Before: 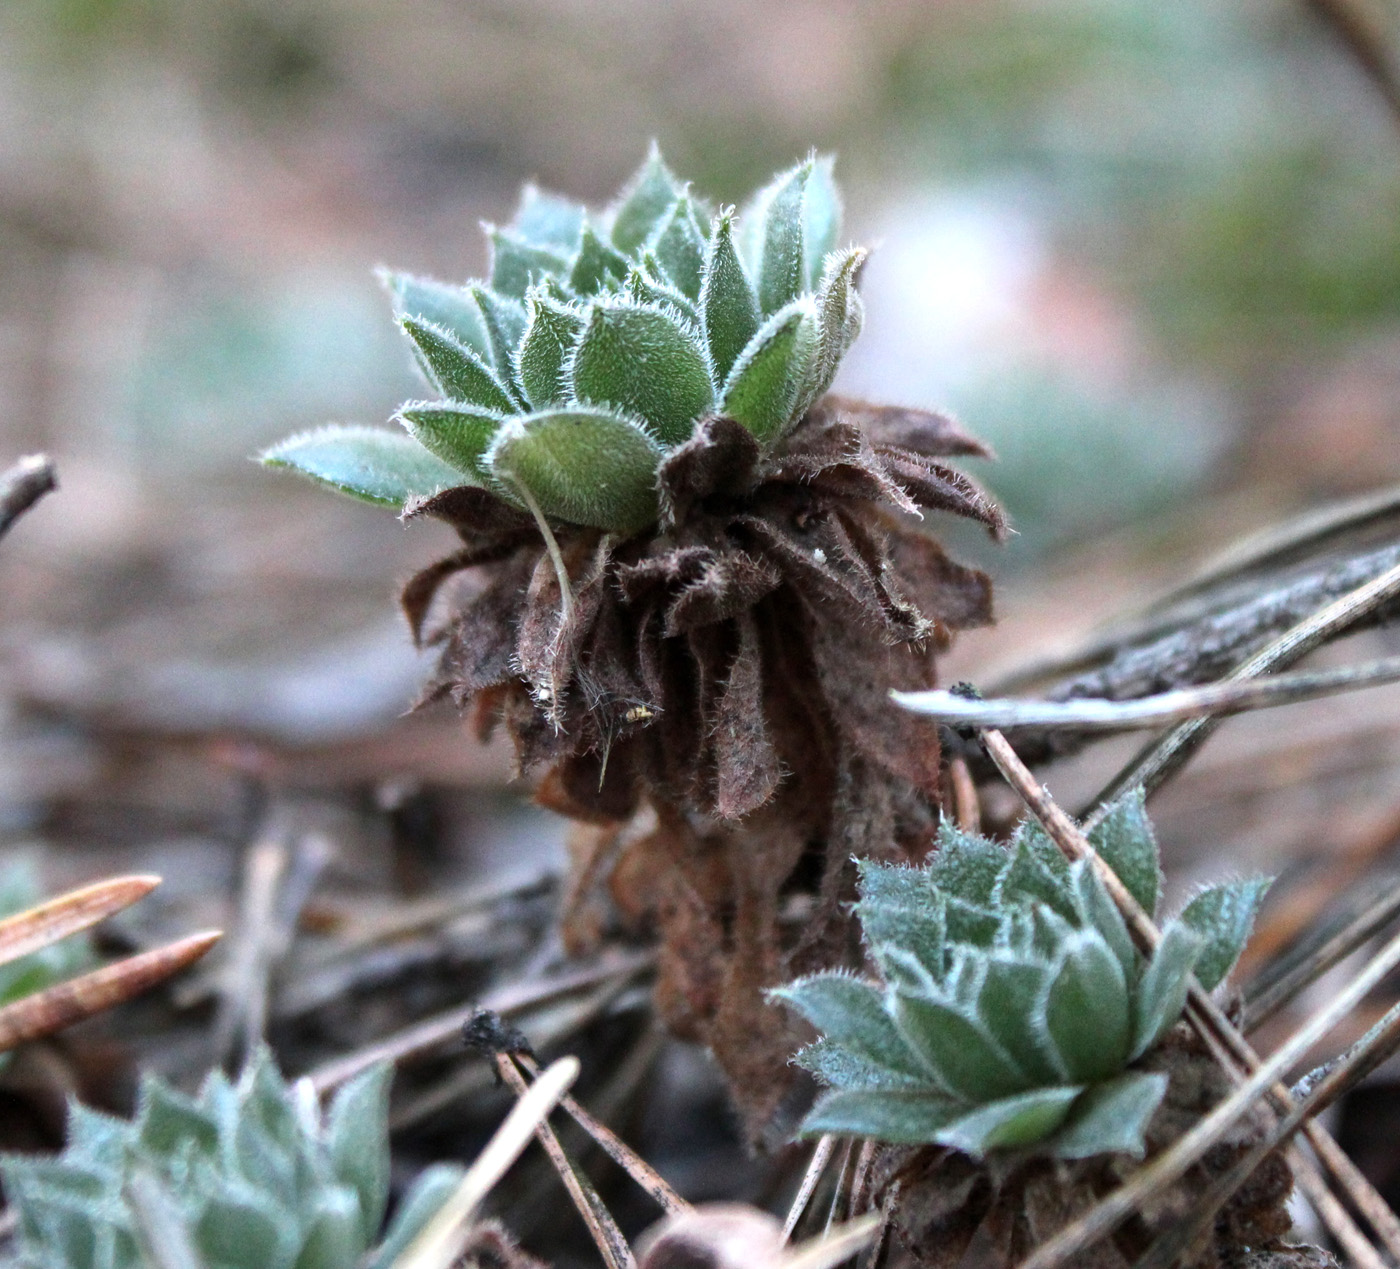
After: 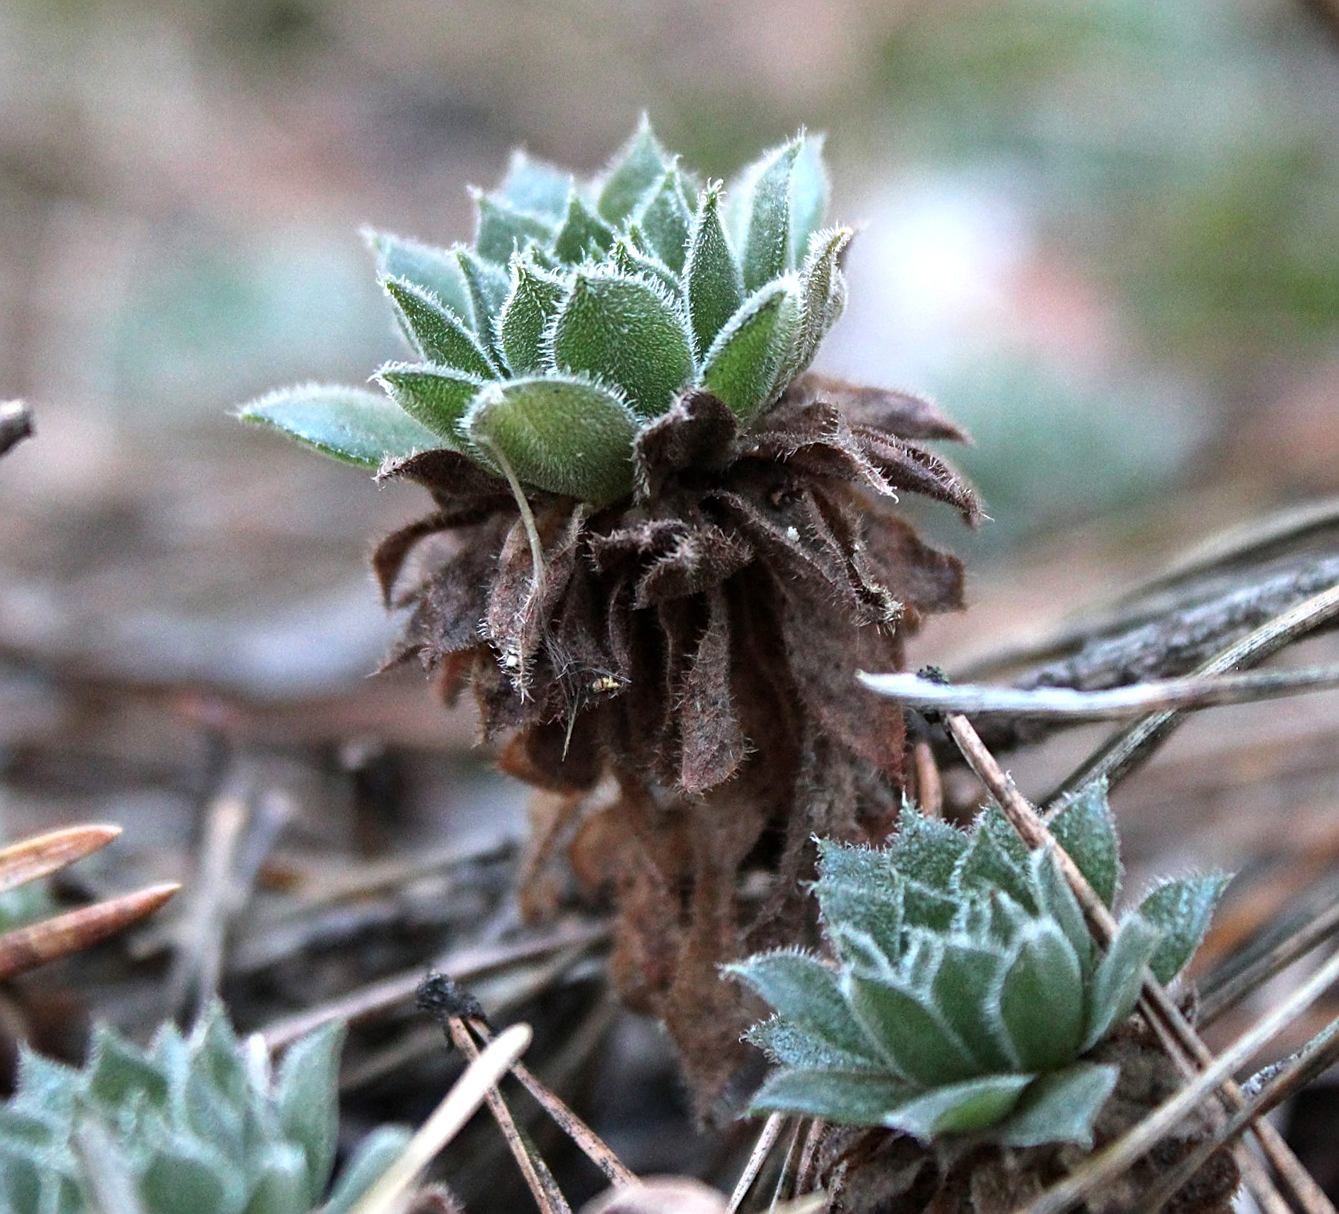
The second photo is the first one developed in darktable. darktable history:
crop and rotate: angle -2.38°
sharpen: on, module defaults
